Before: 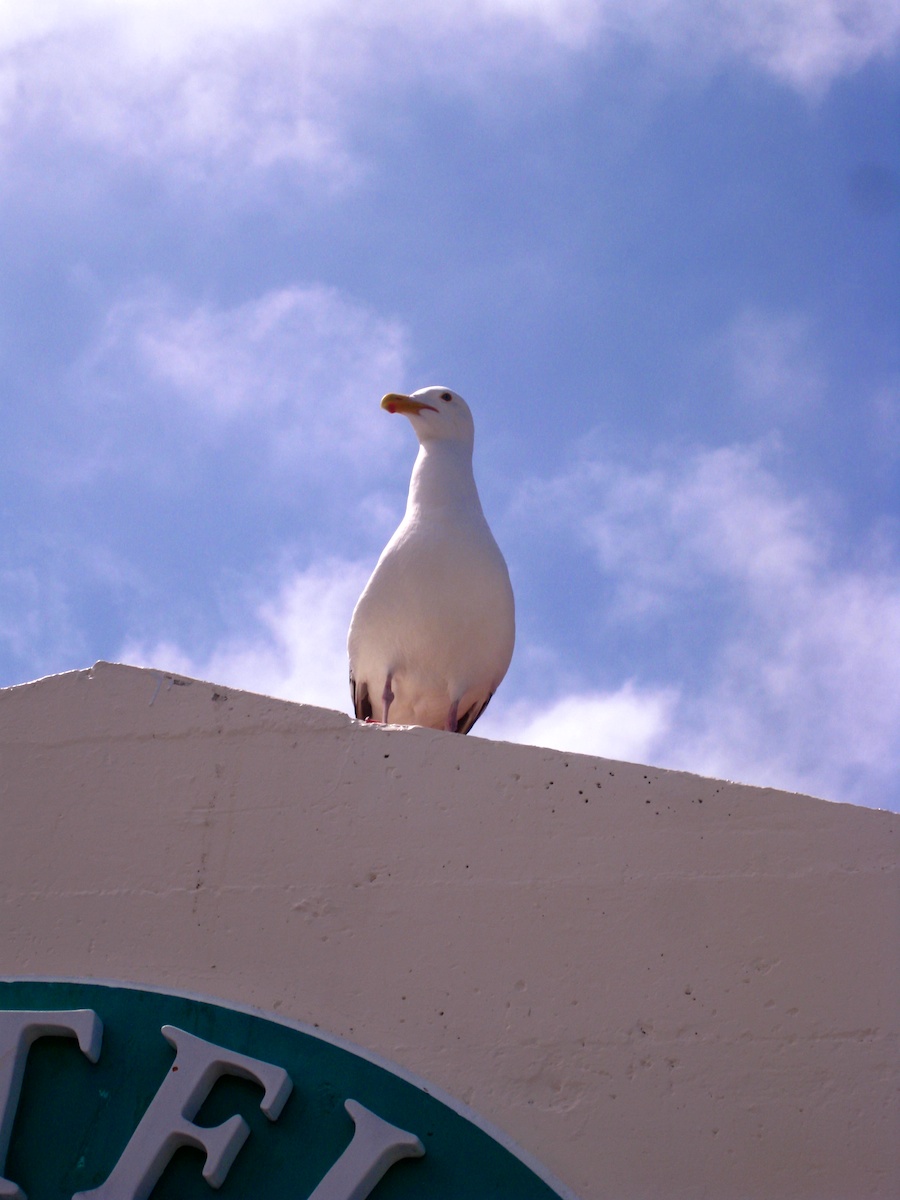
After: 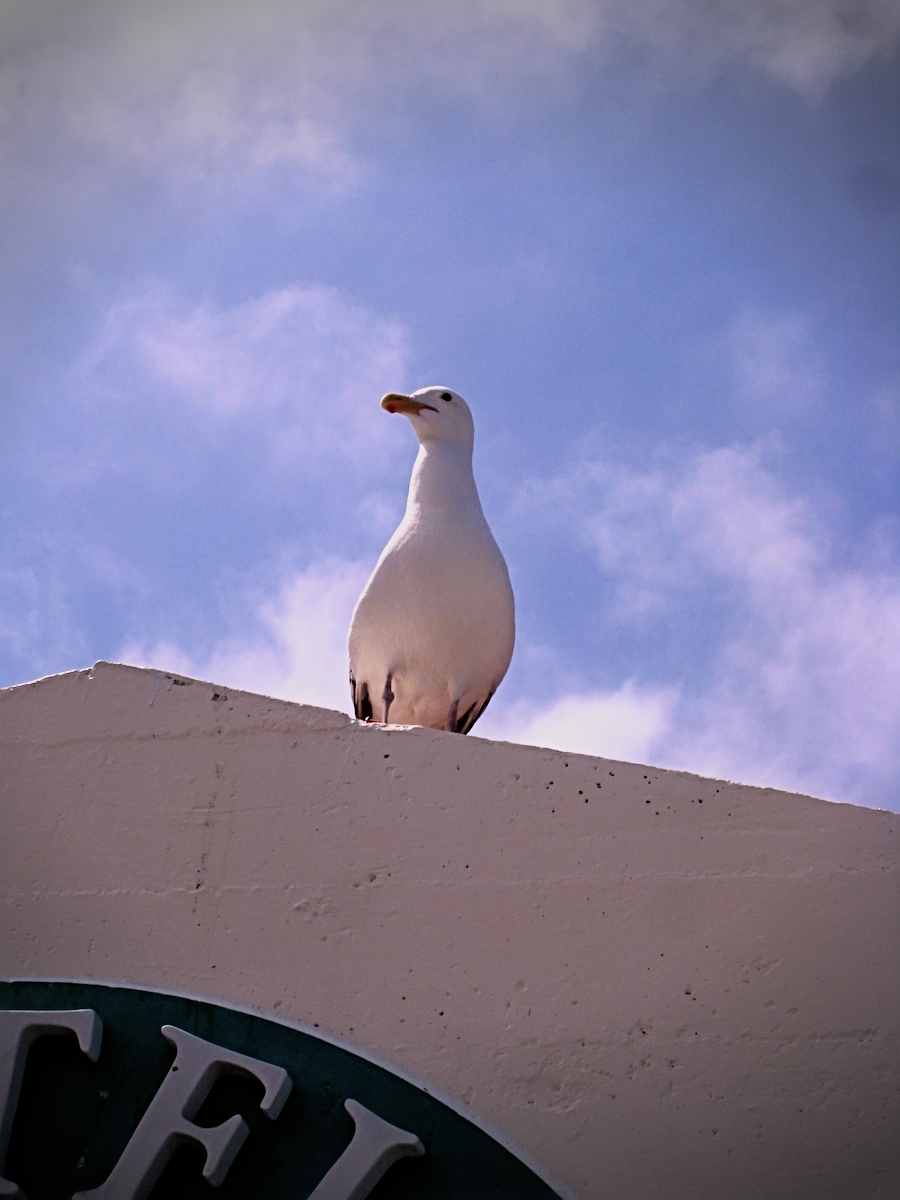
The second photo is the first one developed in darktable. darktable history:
color correction: highlights a* 3.12, highlights b* -1.55, shadows a* -0.101, shadows b* 2.52, saturation 0.98
sharpen: radius 4
filmic rgb: black relative exposure -11.88 EV, white relative exposure 5.43 EV, threshold 3 EV, hardness 4.49, latitude 50%, contrast 1.14, color science v5 (2021), contrast in shadows safe, contrast in highlights safe, enable highlight reconstruction true
vignetting: fall-off start 75%, brightness -0.692, width/height ratio 1.084
